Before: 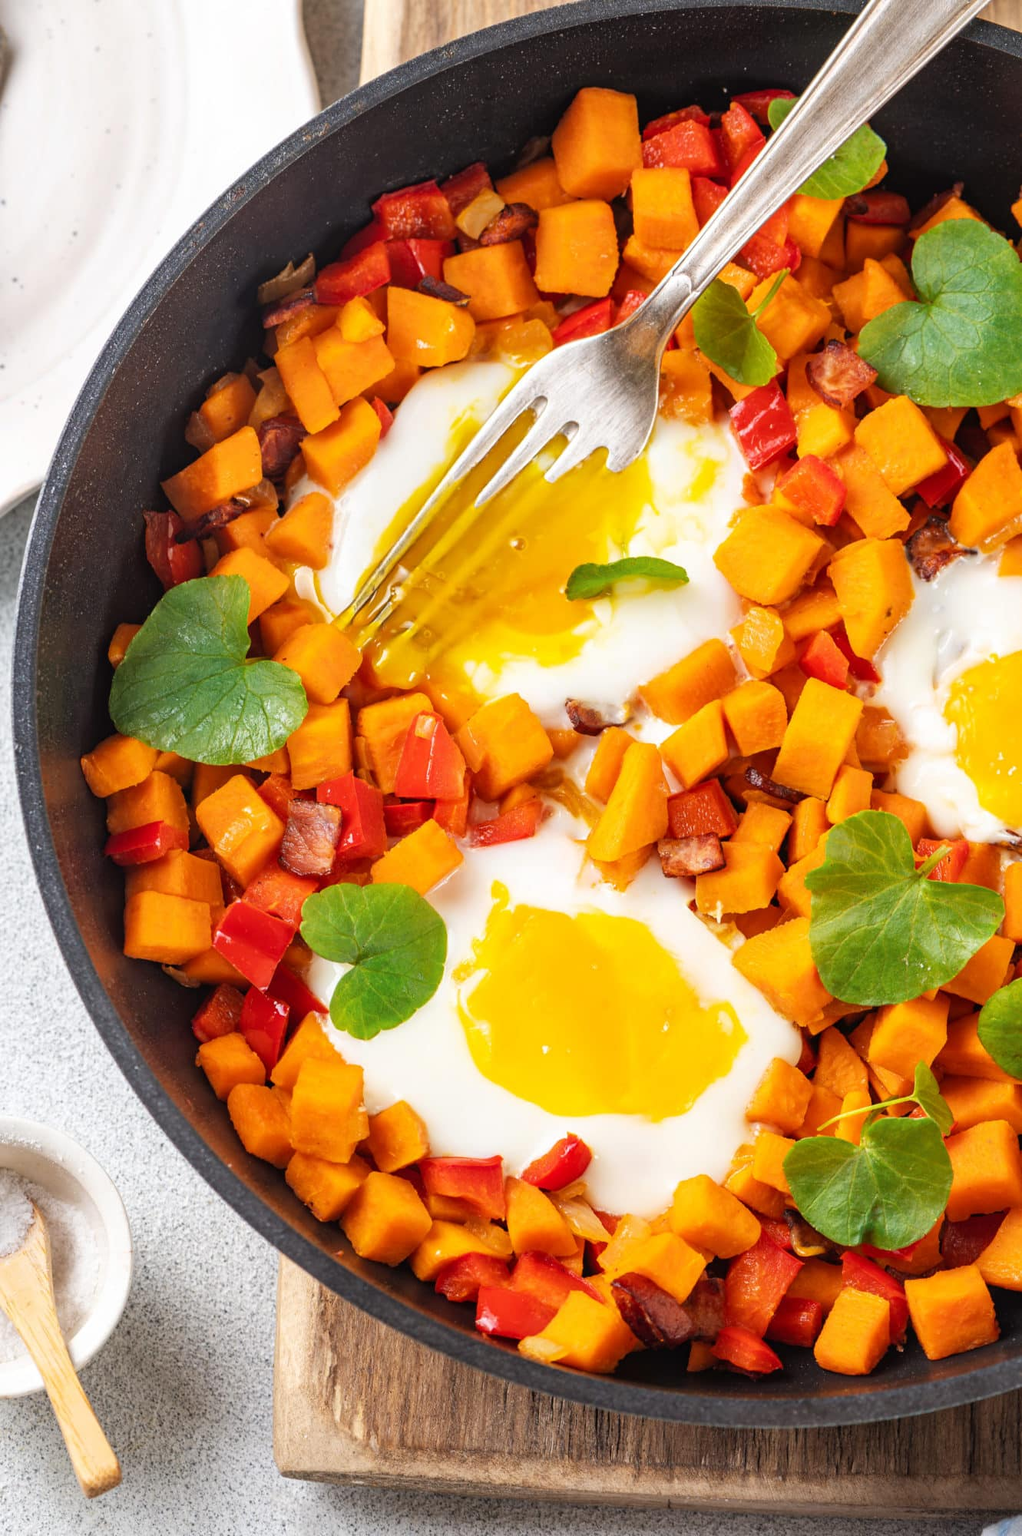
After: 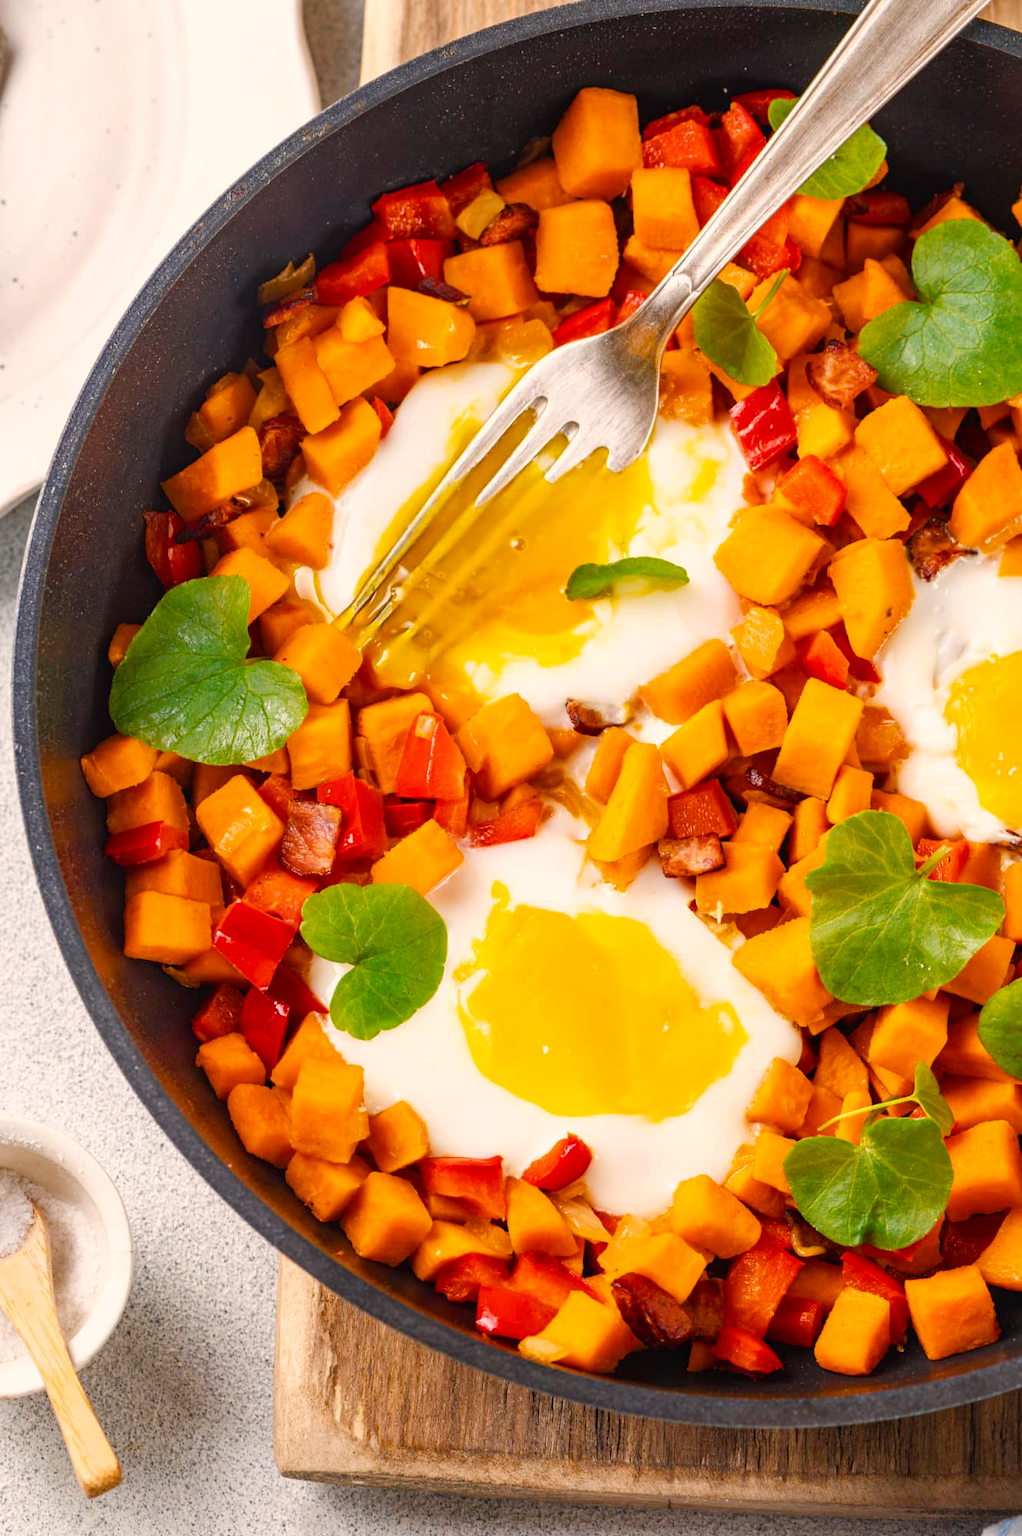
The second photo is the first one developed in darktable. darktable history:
color balance rgb: highlights gain › chroma 3.047%, highlights gain › hue 60.02°, perceptual saturation grading › global saturation 27.47%, perceptual saturation grading › highlights -28.579%, perceptual saturation grading › mid-tones 15.442%, perceptual saturation grading › shadows 34.355%, global vibrance 0.31%
